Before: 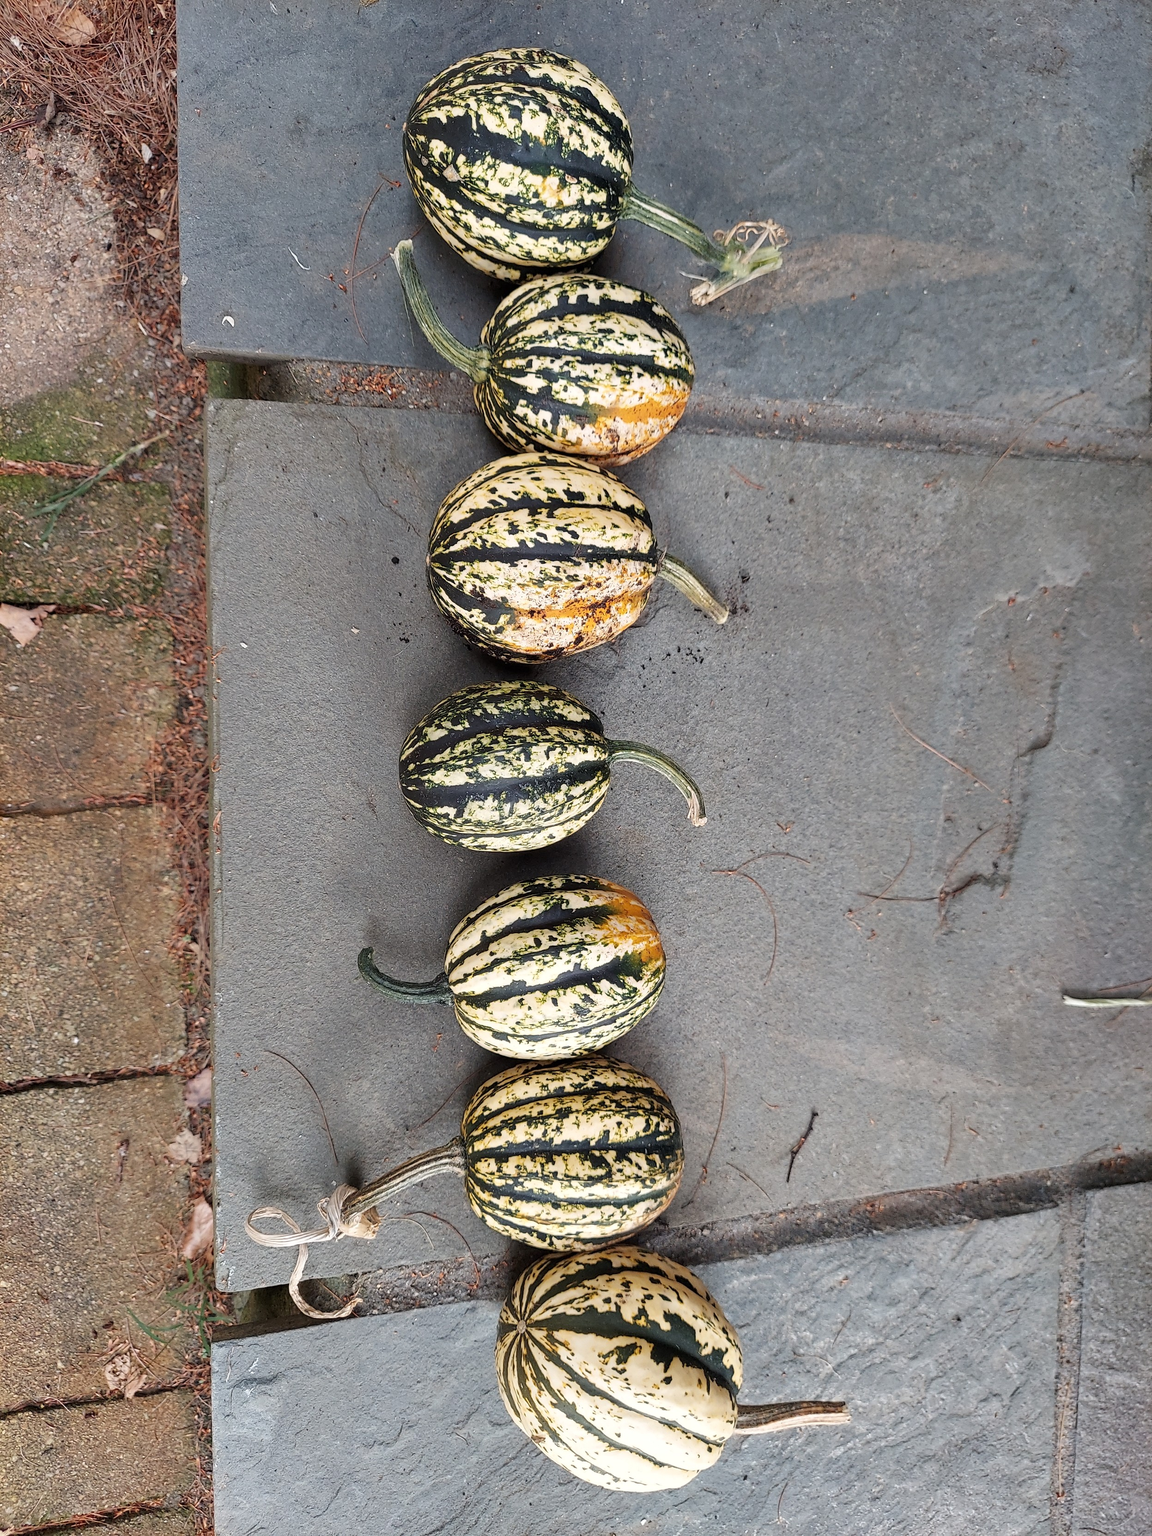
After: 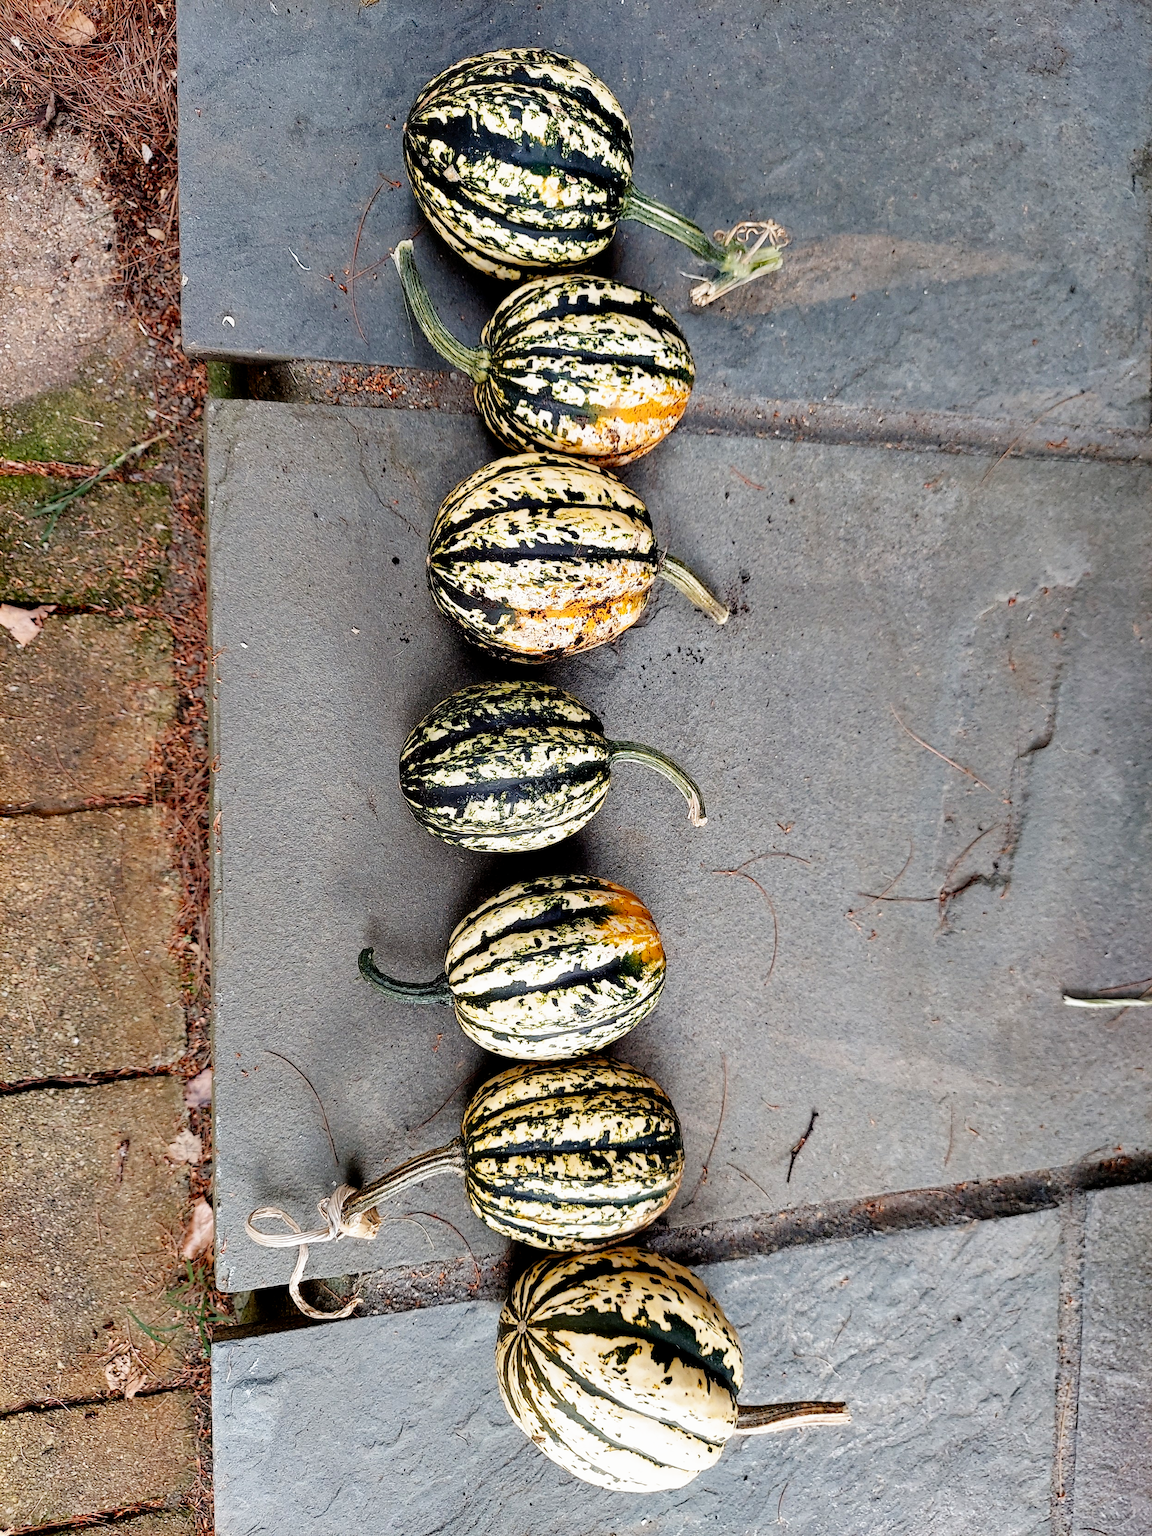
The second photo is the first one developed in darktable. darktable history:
exposure: black level correction 0.007, exposure 0.093 EV, compensate highlight preservation false
filmic rgb: black relative exposure -6.3 EV, white relative exposure 2.8 EV, threshold 3 EV, target black luminance 0%, hardness 4.6, latitude 67.35%, contrast 1.292, shadows ↔ highlights balance -3.5%, preserve chrominance no, color science v4 (2020), contrast in shadows soft, enable highlight reconstruction true
